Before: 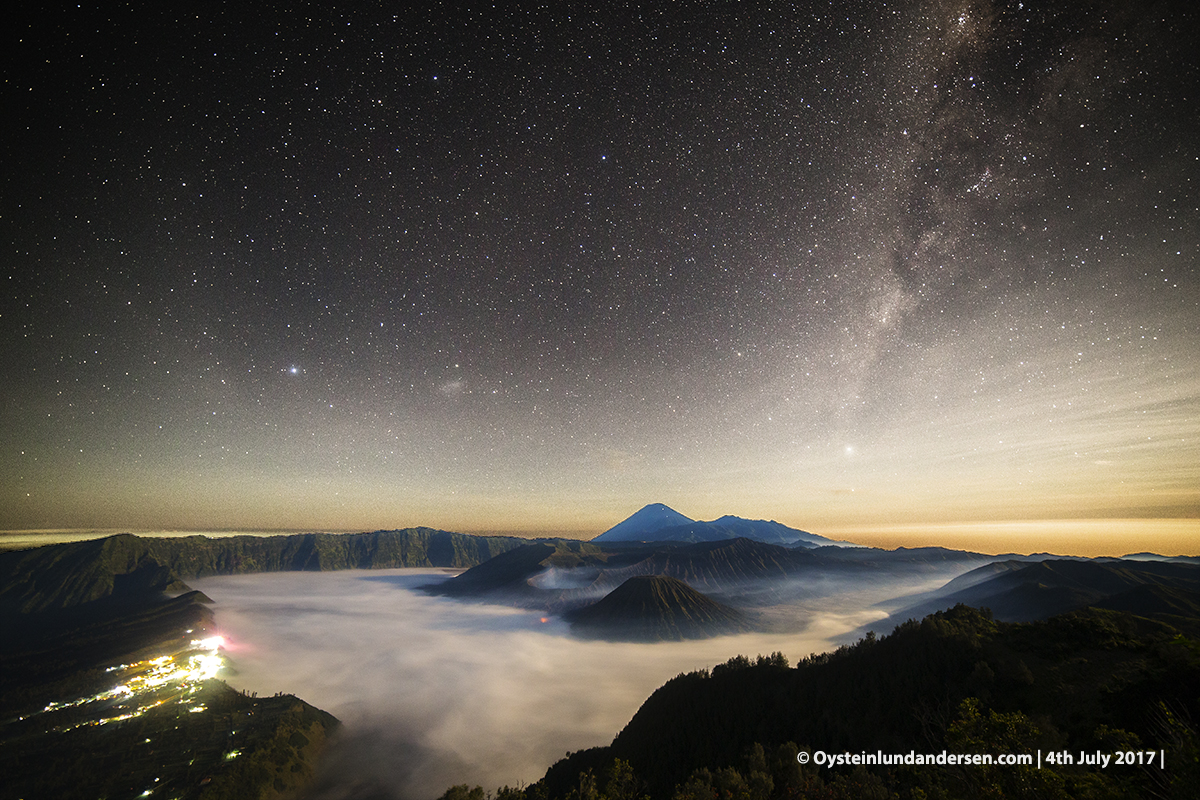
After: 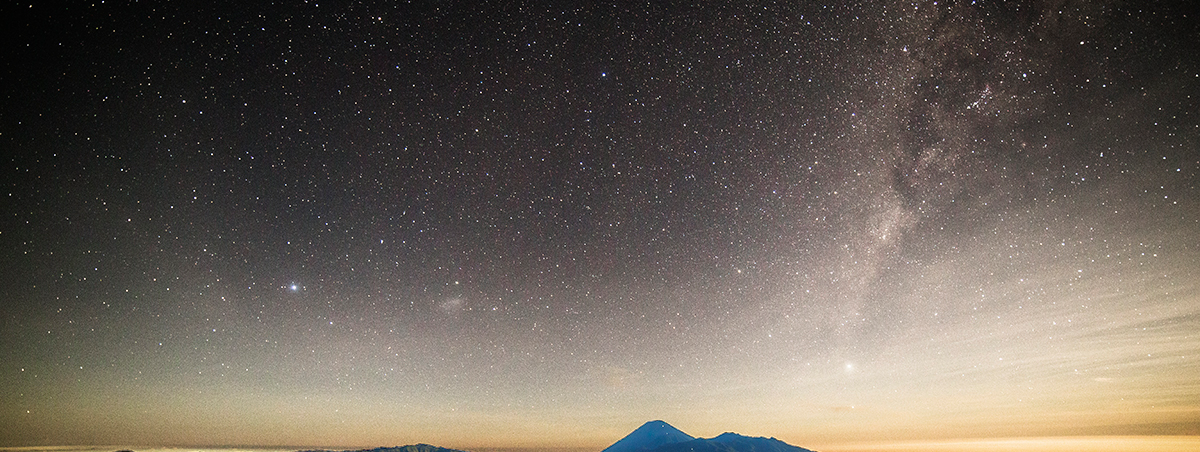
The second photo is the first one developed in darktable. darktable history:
crop and rotate: top 10.416%, bottom 33.03%
